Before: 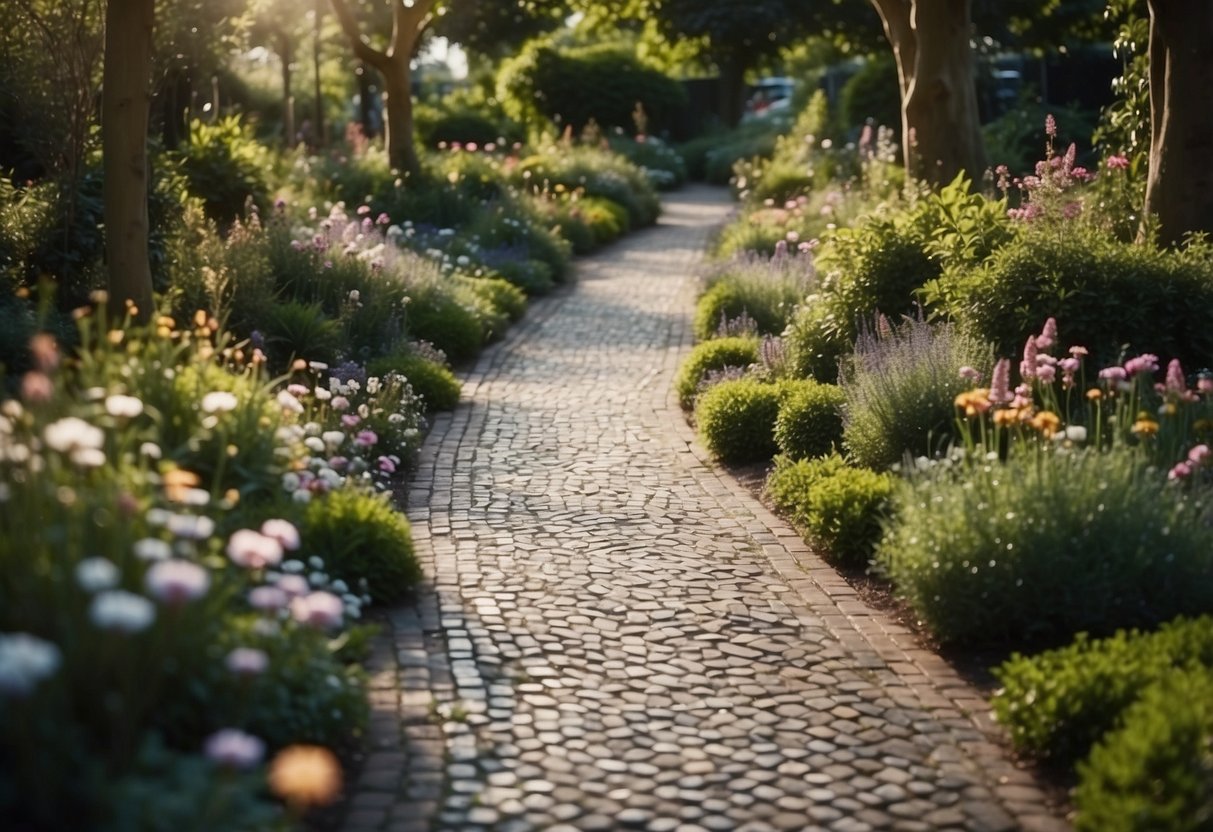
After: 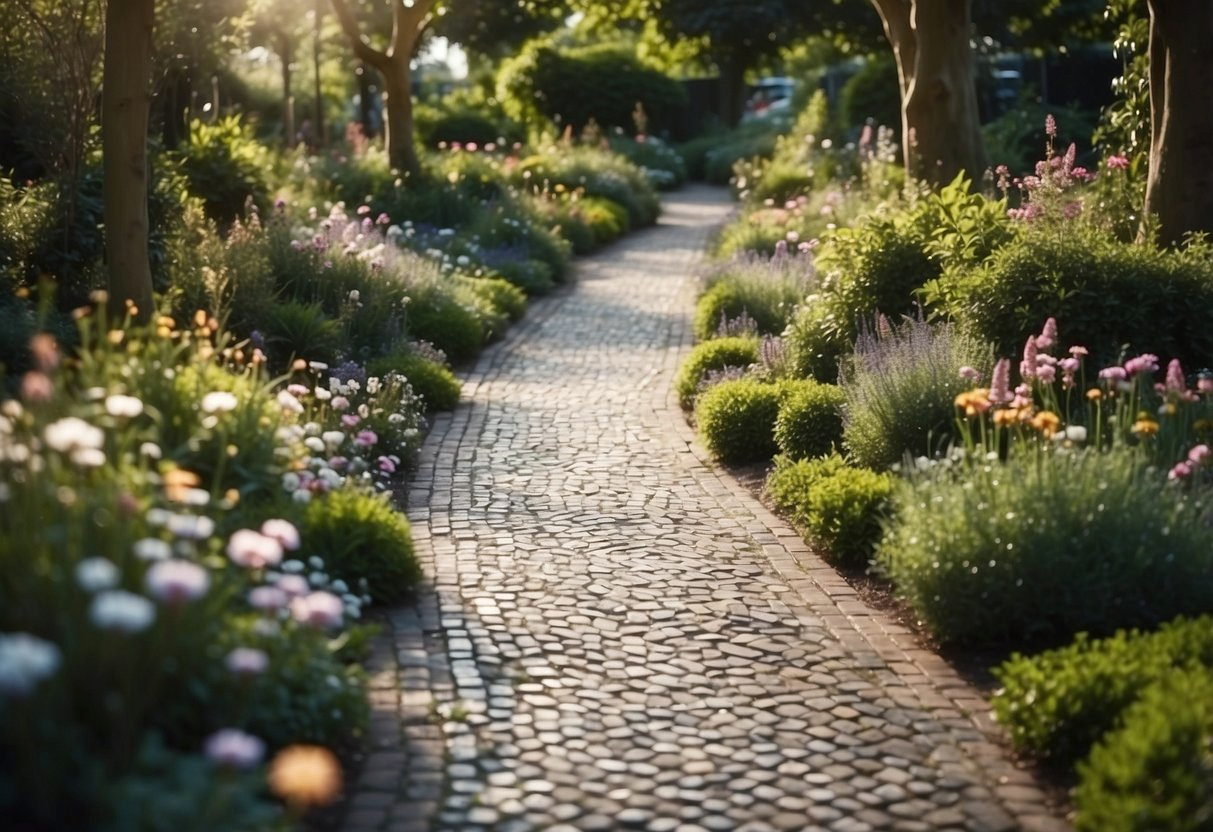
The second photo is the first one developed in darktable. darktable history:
white balance: red 0.986, blue 1.01
exposure: exposure 0.2 EV, compensate highlight preservation false
